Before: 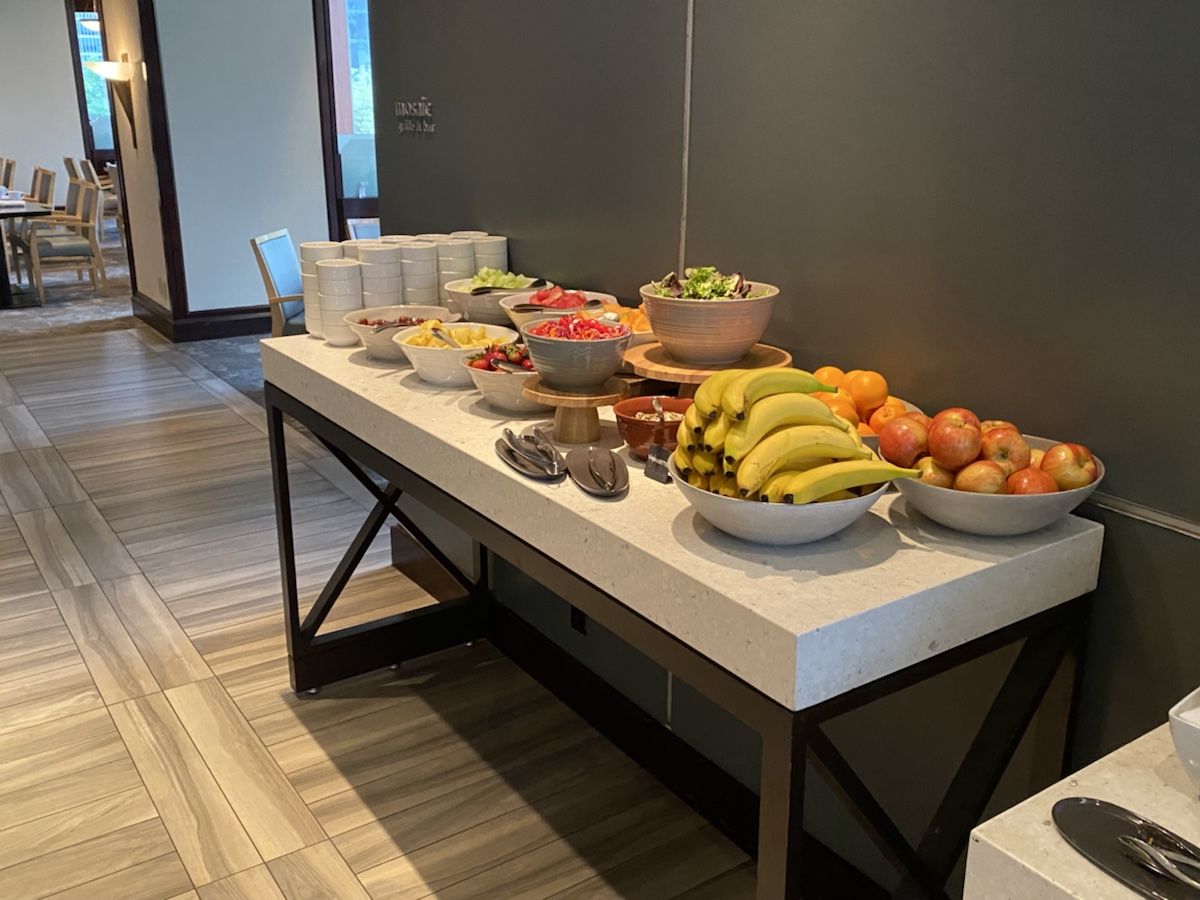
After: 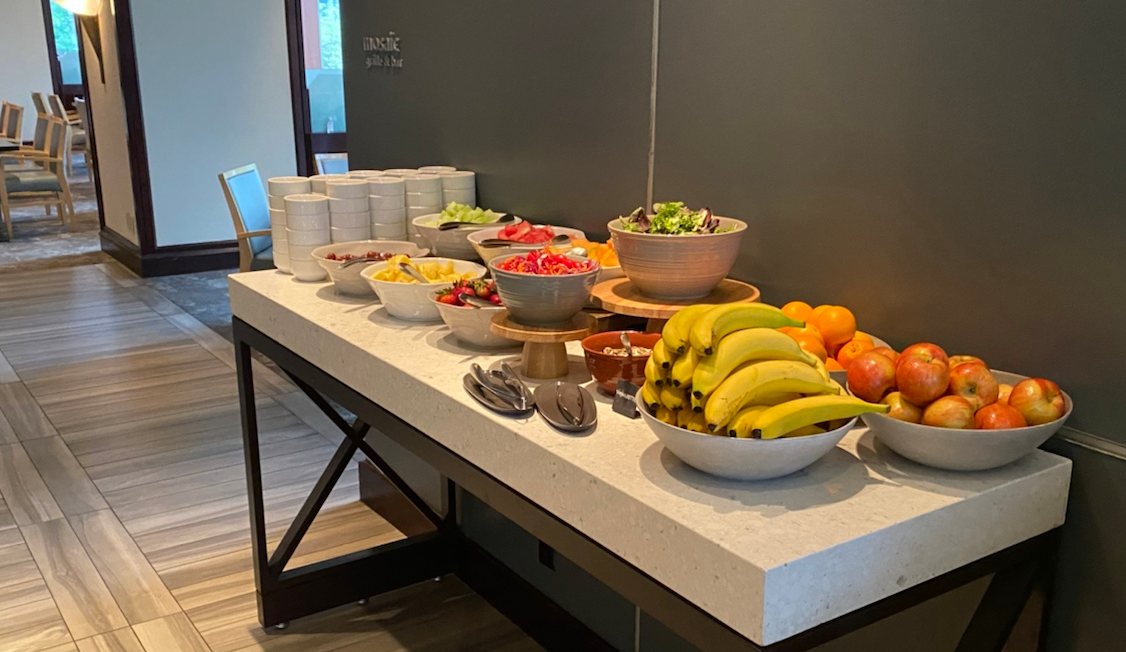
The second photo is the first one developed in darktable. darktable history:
crop: left 2.737%, top 7.287%, right 3.421%, bottom 20.179%
exposure: black level correction 0, compensate exposure bias true, compensate highlight preservation false
